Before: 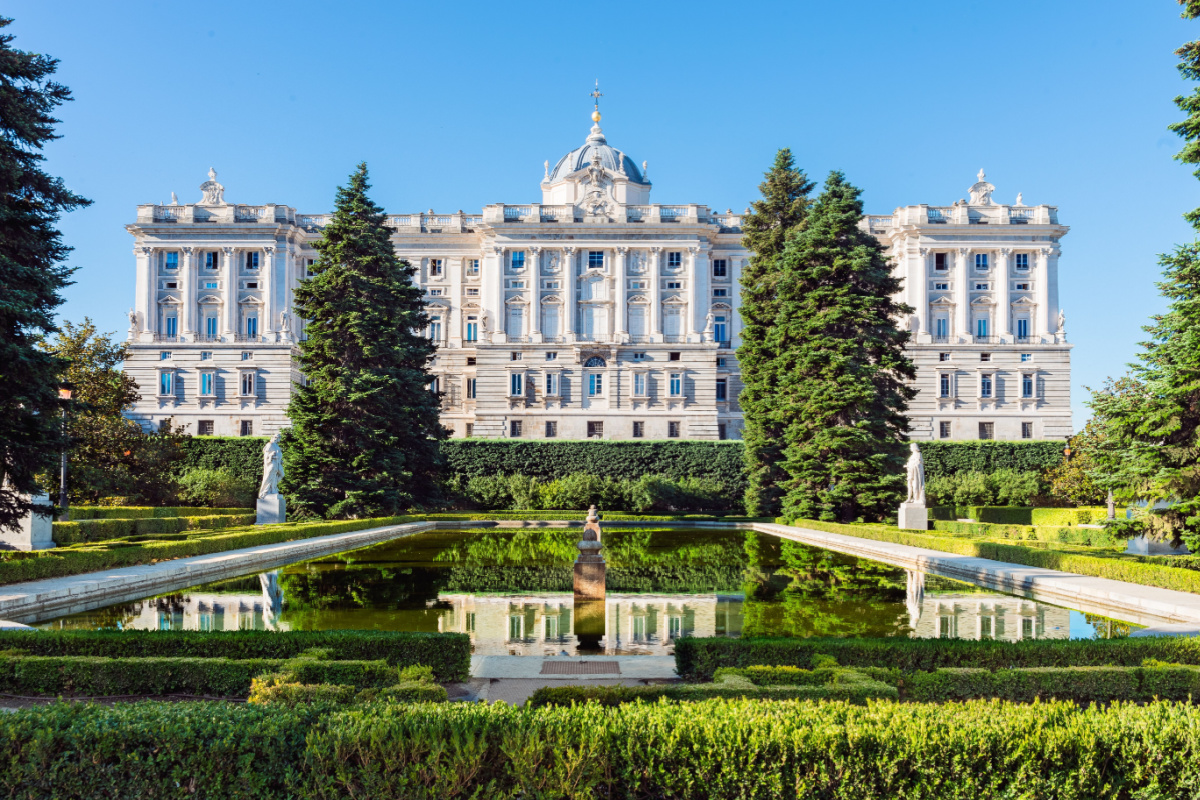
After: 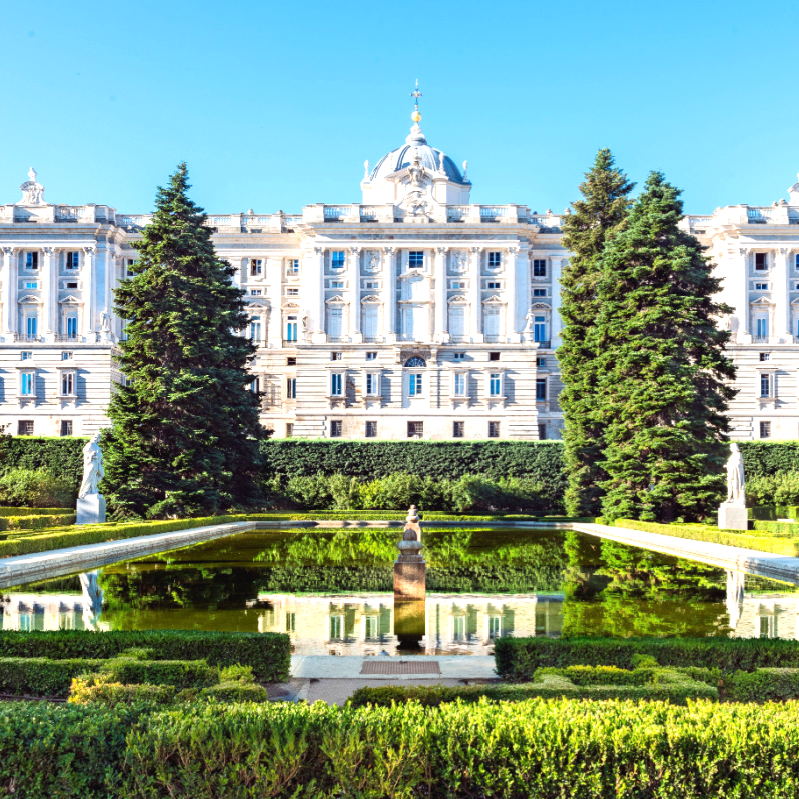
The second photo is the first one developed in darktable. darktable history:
crop and rotate: left 15.055%, right 18.278%
exposure: exposure 0.648 EV, compensate highlight preservation false
